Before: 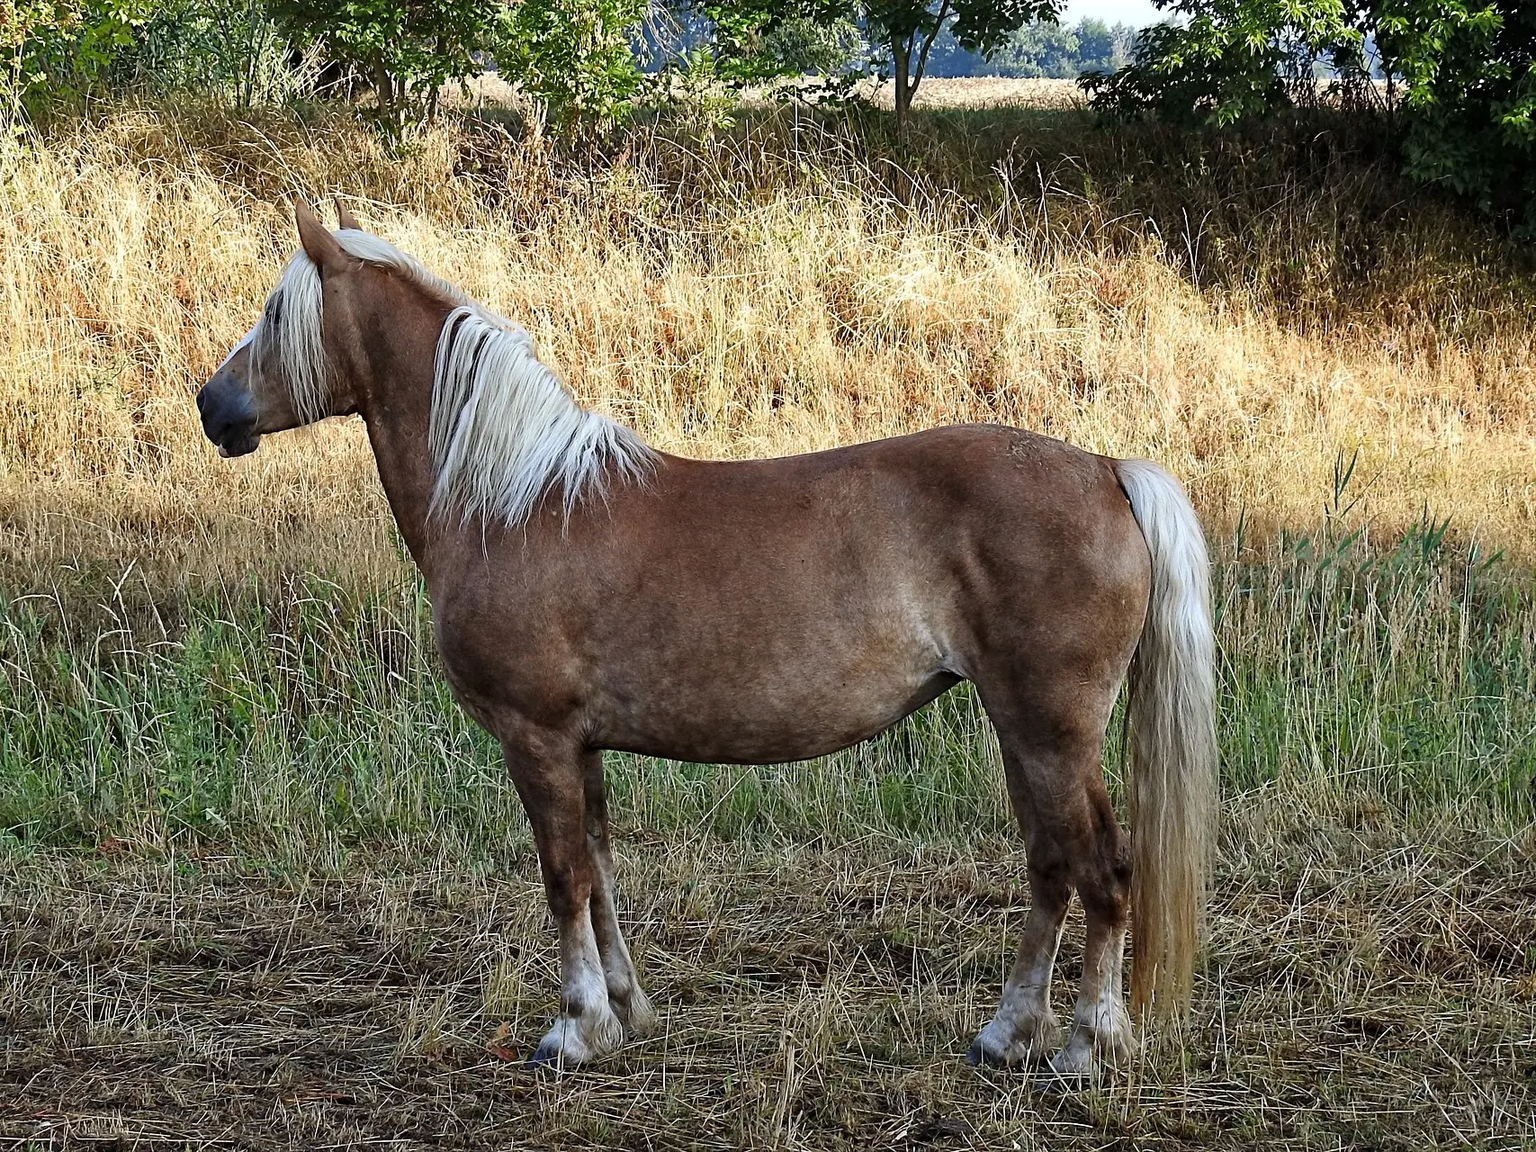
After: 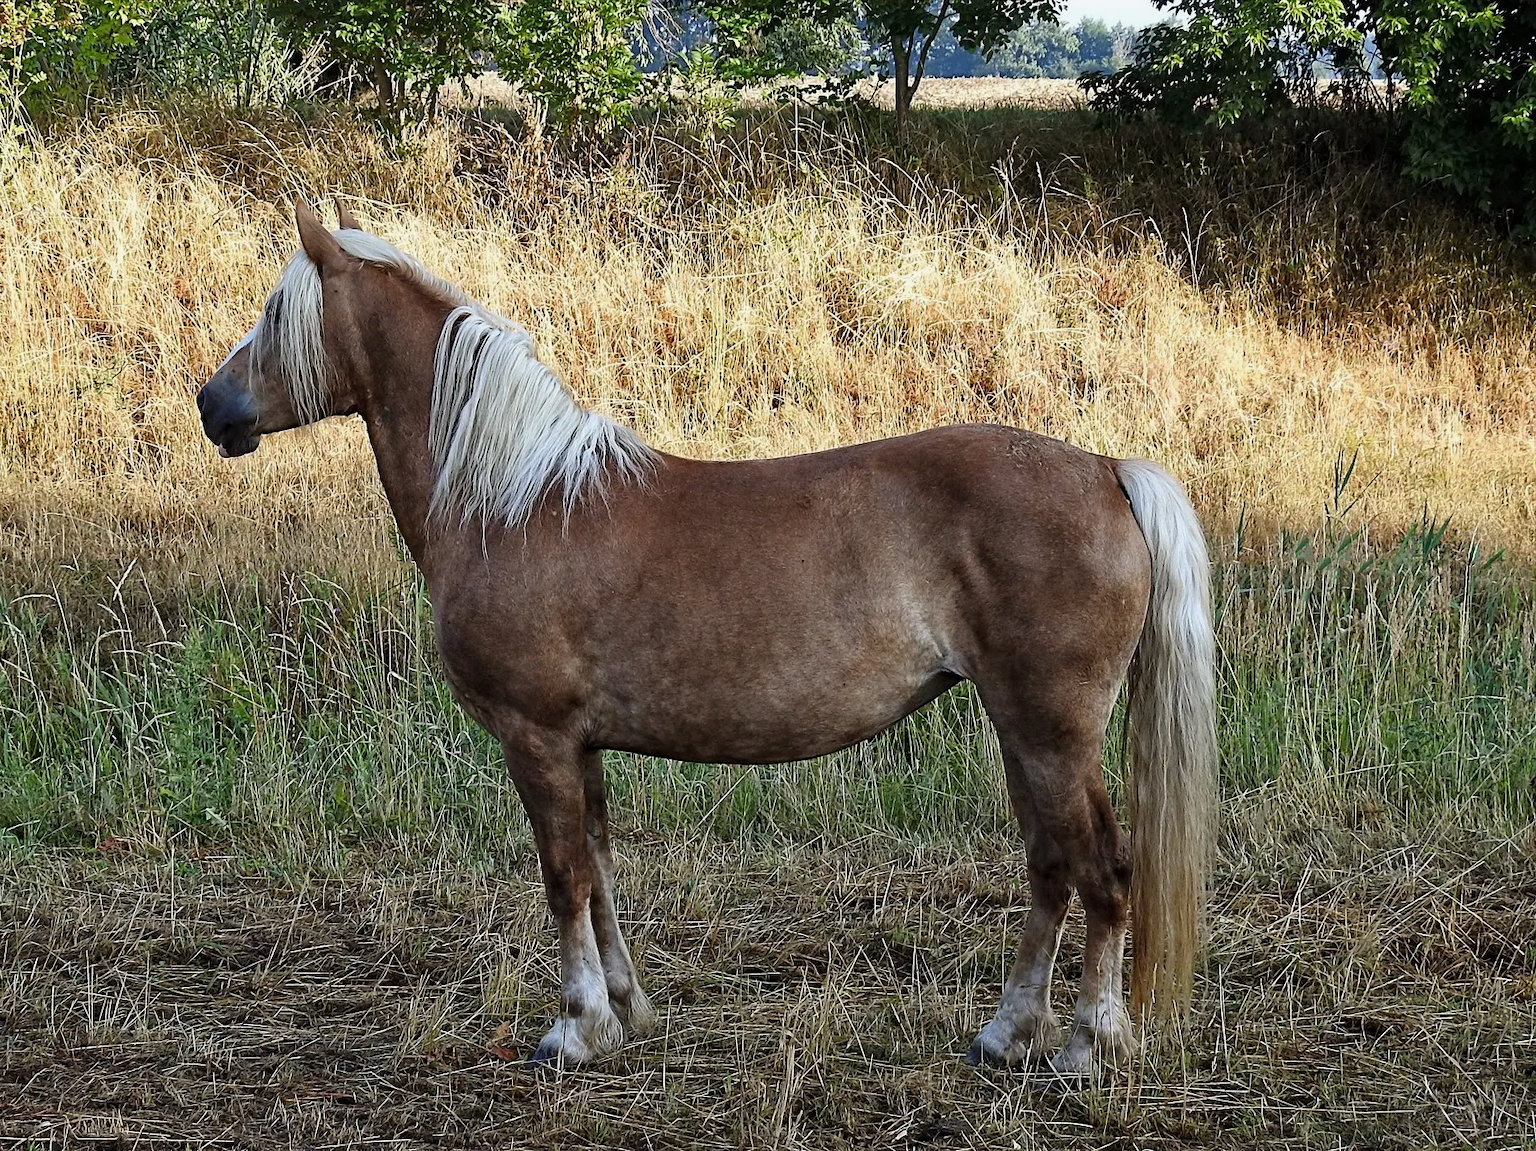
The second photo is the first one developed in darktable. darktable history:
exposure: exposure -0.115 EV, compensate exposure bias true, compensate highlight preservation false
